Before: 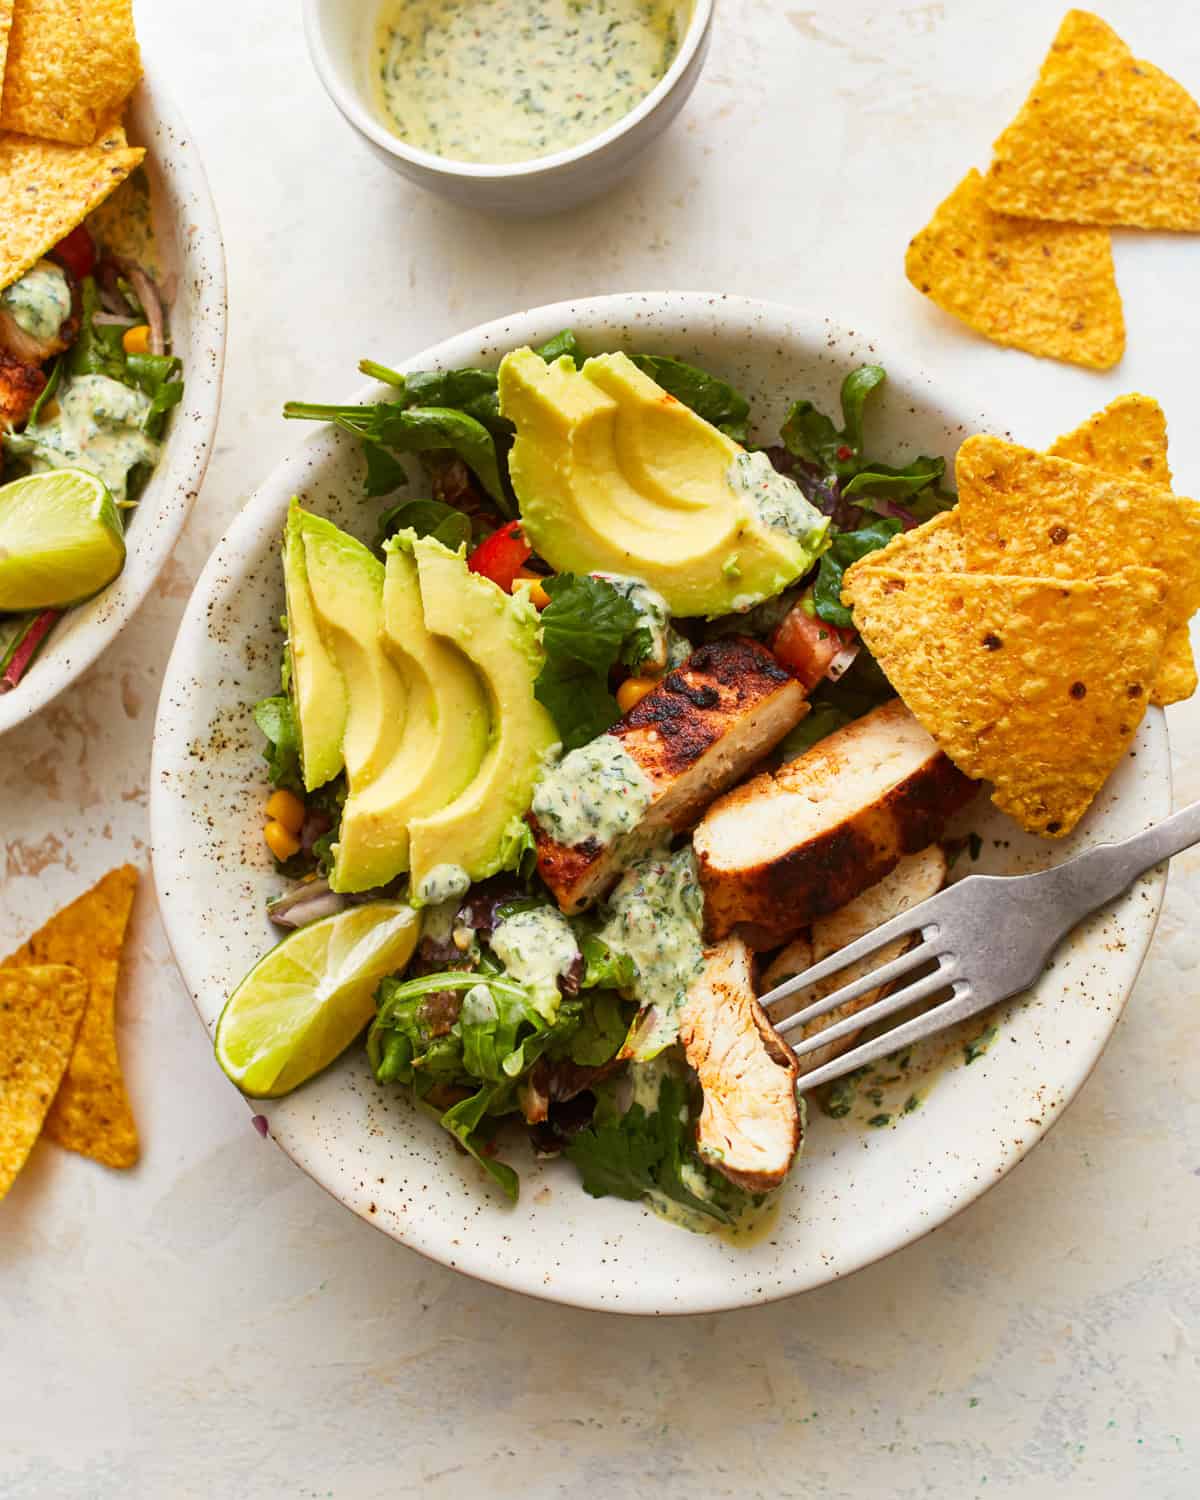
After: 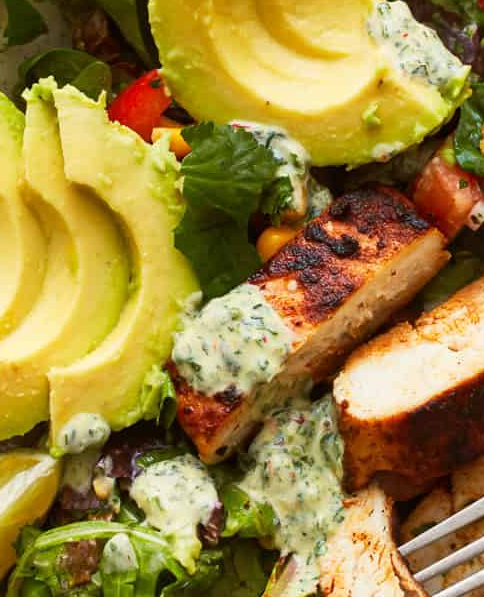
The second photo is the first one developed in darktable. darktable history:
crop: left 30.042%, top 30.091%, right 29.622%, bottom 30.081%
